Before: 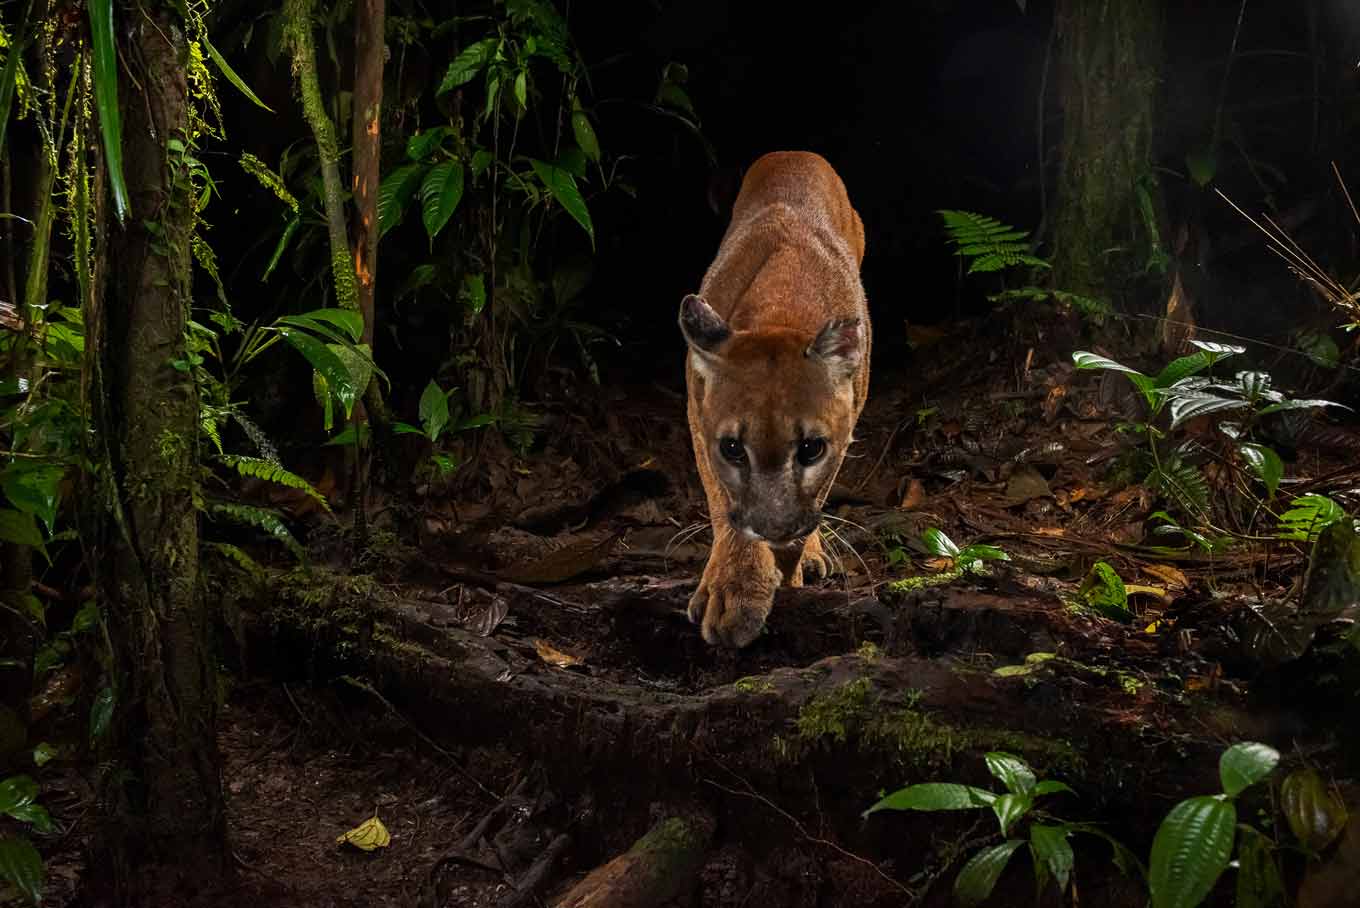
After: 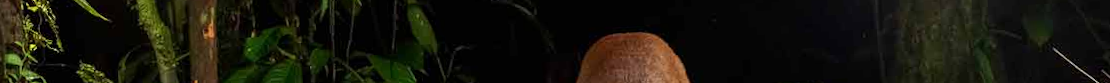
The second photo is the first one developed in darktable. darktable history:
crop and rotate: left 9.644%, top 9.491%, right 6.021%, bottom 80.509%
rotate and perspective: rotation -3°, crop left 0.031, crop right 0.968, crop top 0.07, crop bottom 0.93
